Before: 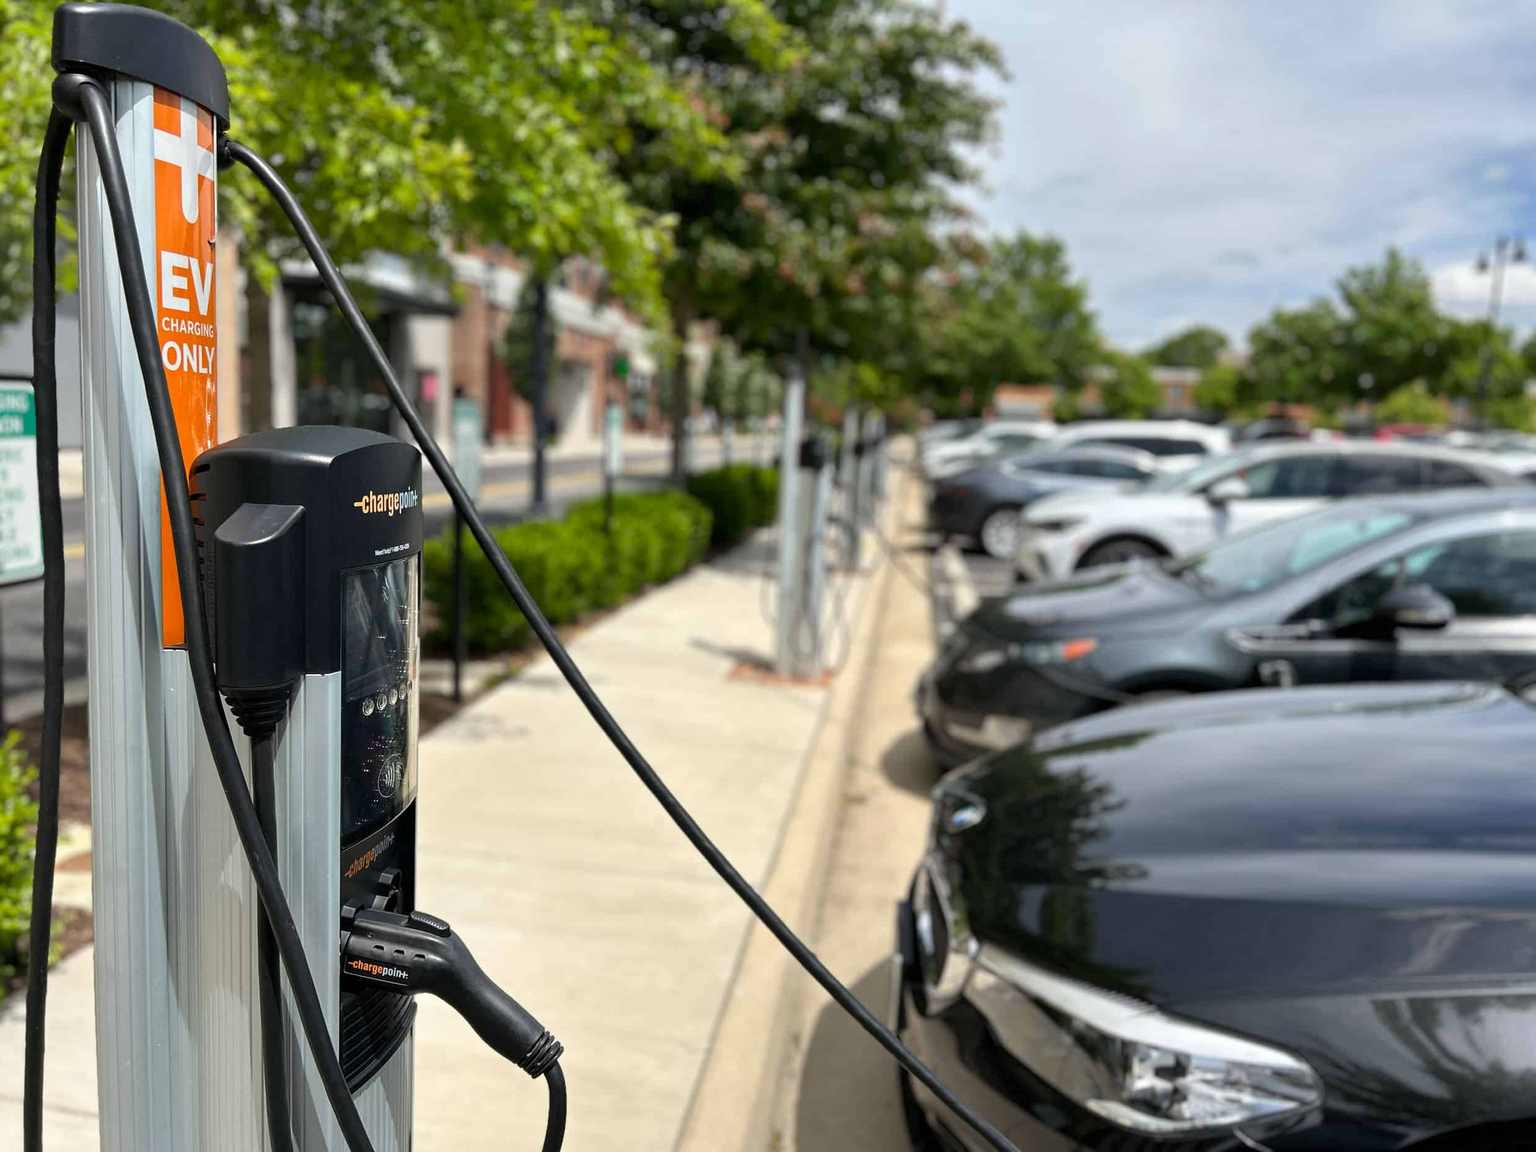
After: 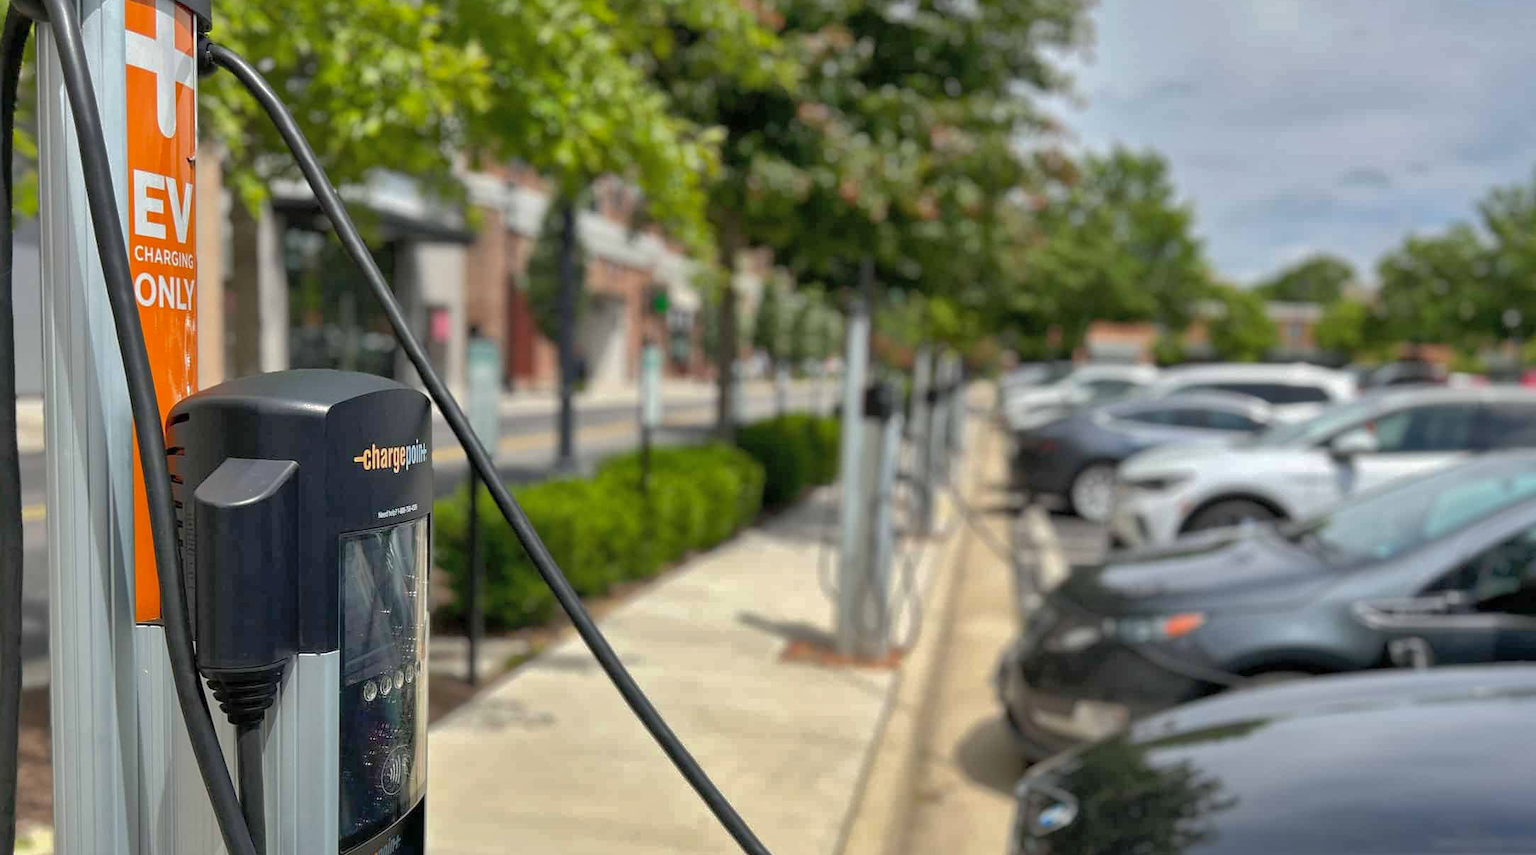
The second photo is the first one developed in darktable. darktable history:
shadows and highlights: shadows 61.21, highlights -59.74
crop: left 2.928%, top 8.956%, right 9.639%, bottom 26.107%
